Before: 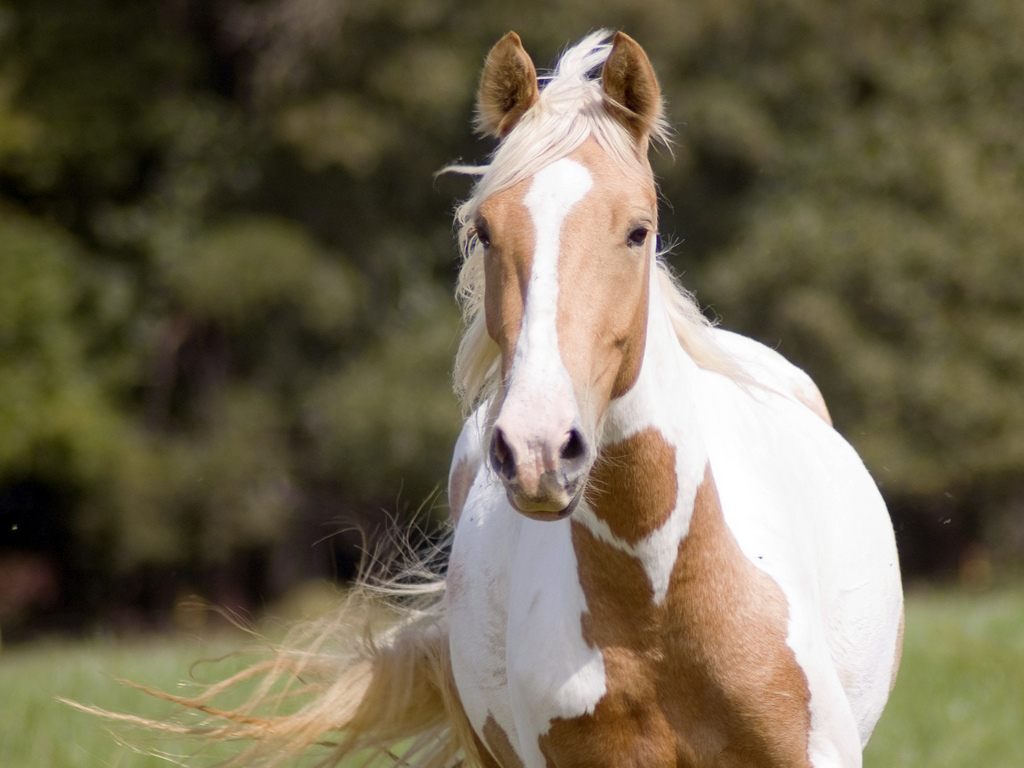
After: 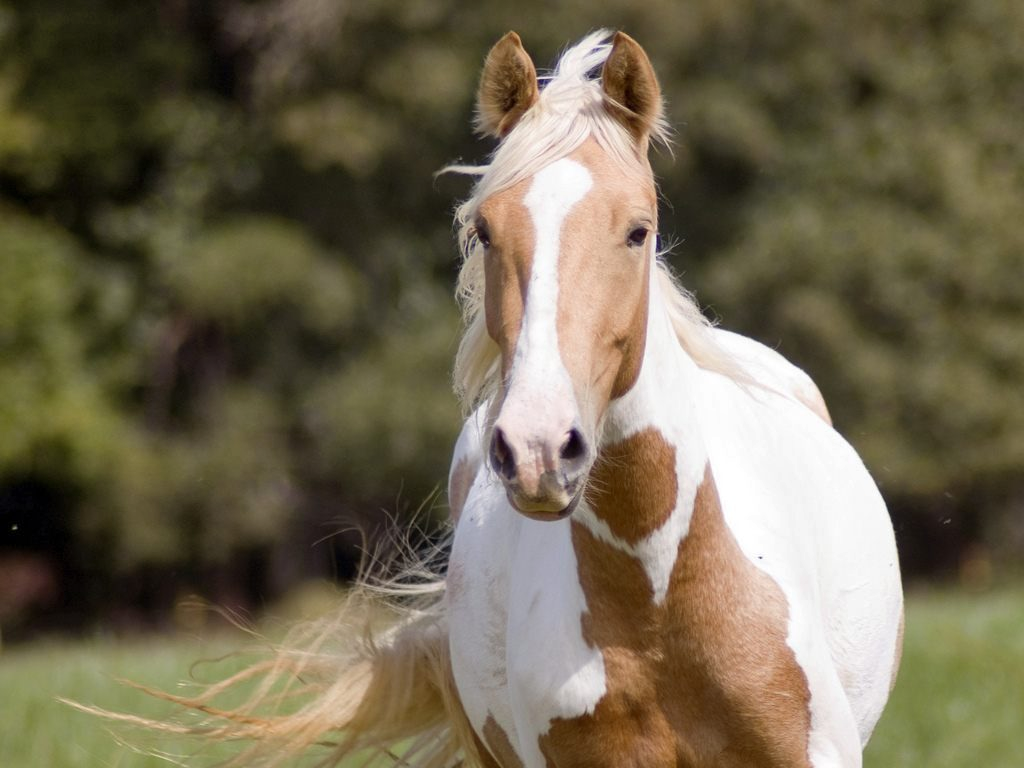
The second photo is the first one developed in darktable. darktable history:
color balance: on, module defaults
shadows and highlights: radius 108.52, shadows 40.68, highlights -72.88, low approximation 0.01, soften with gaussian
